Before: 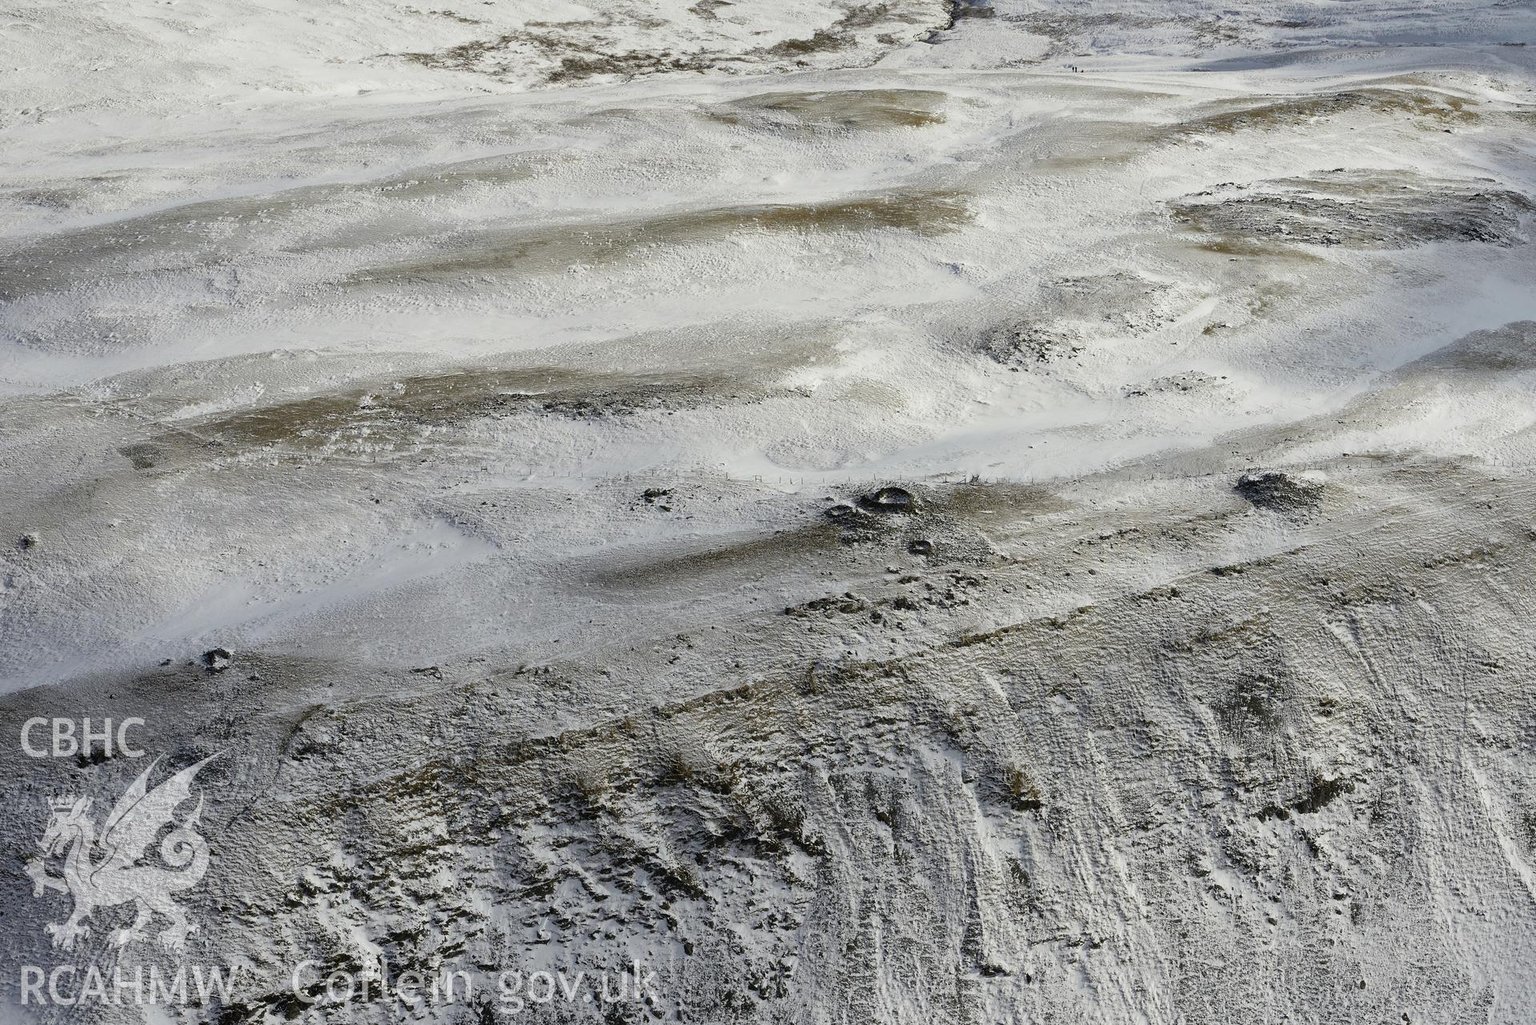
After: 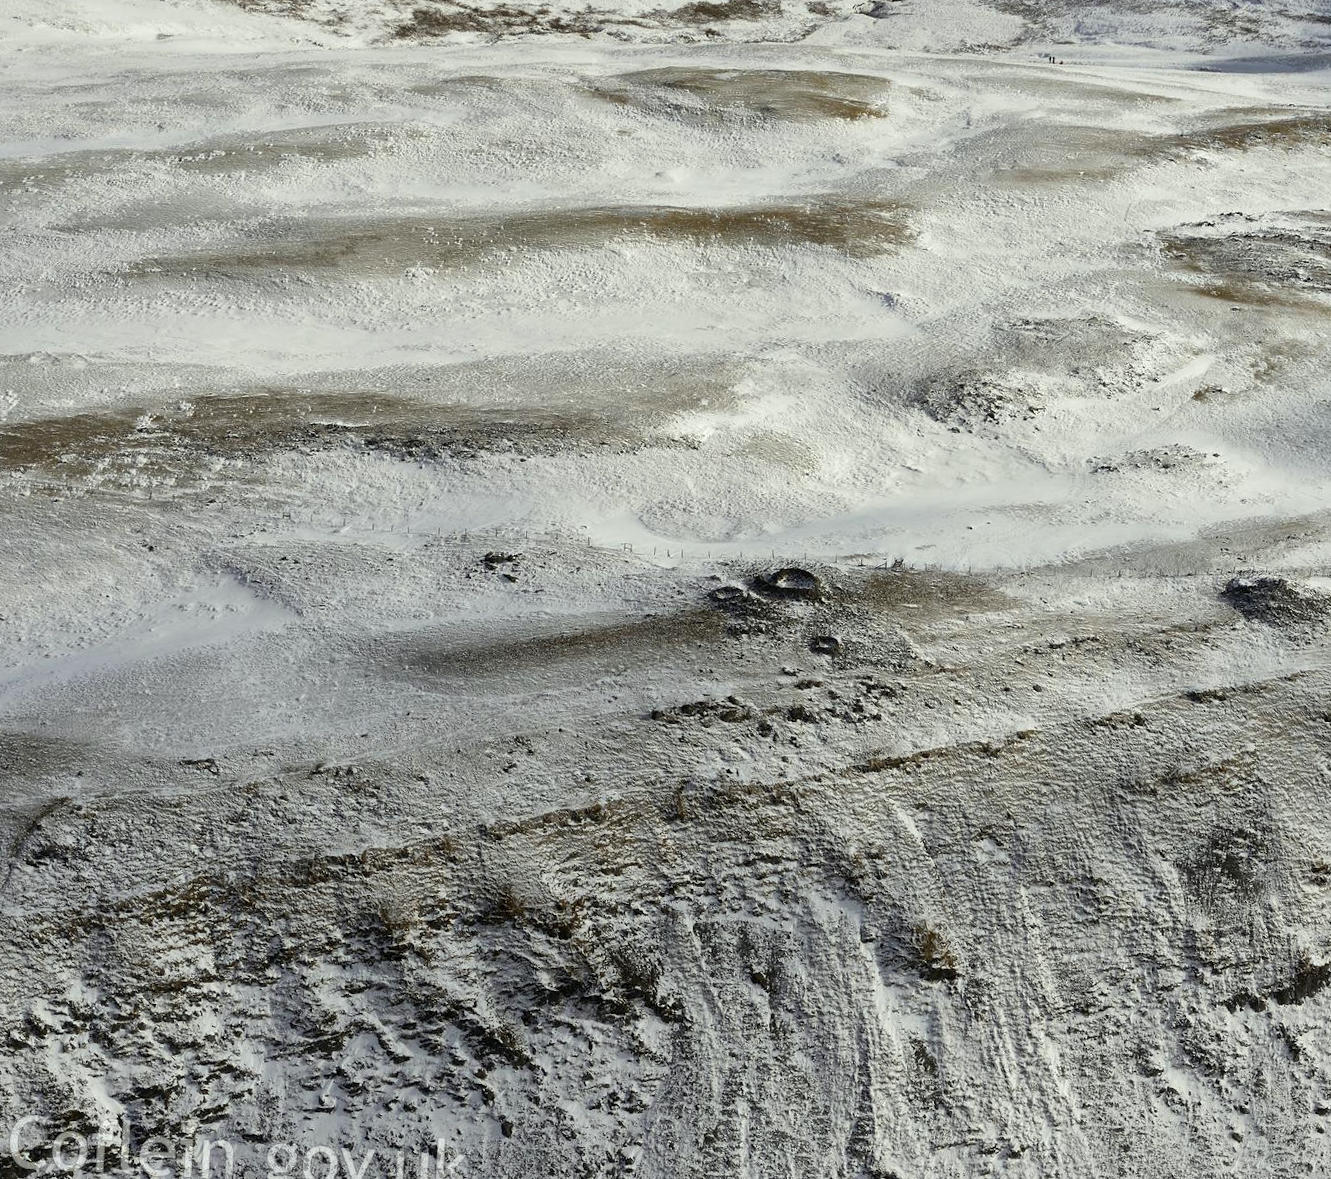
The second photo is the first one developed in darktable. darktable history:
color correction: highlights a* -2.53, highlights b* 2.36
crop and rotate: angle -3.32°, left 13.993%, top 0.031%, right 10.734%, bottom 0.056%
tone equalizer: on, module defaults
local contrast: mode bilateral grid, contrast 19, coarseness 50, detail 132%, midtone range 0.2
